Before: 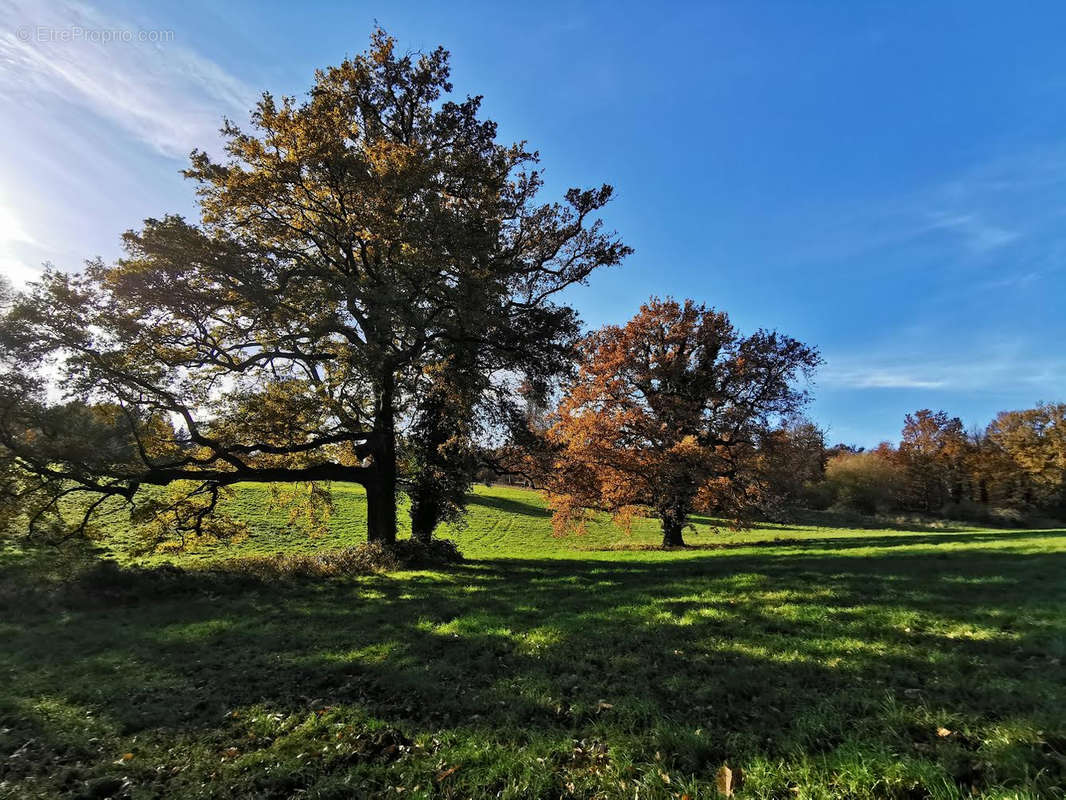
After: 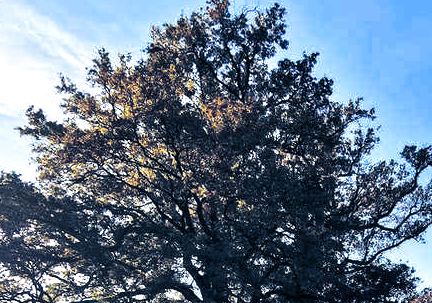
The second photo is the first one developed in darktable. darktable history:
exposure: exposure 0.6 EV, compensate highlight preservation false
split-toning: shadows › hue 226.8°, shadows › saturation 0.84
crop: left 15.452%, top 5.459%, right 43.956%, bottom 56.62%
levels: levels [0.016, 0.492, 0.969]
